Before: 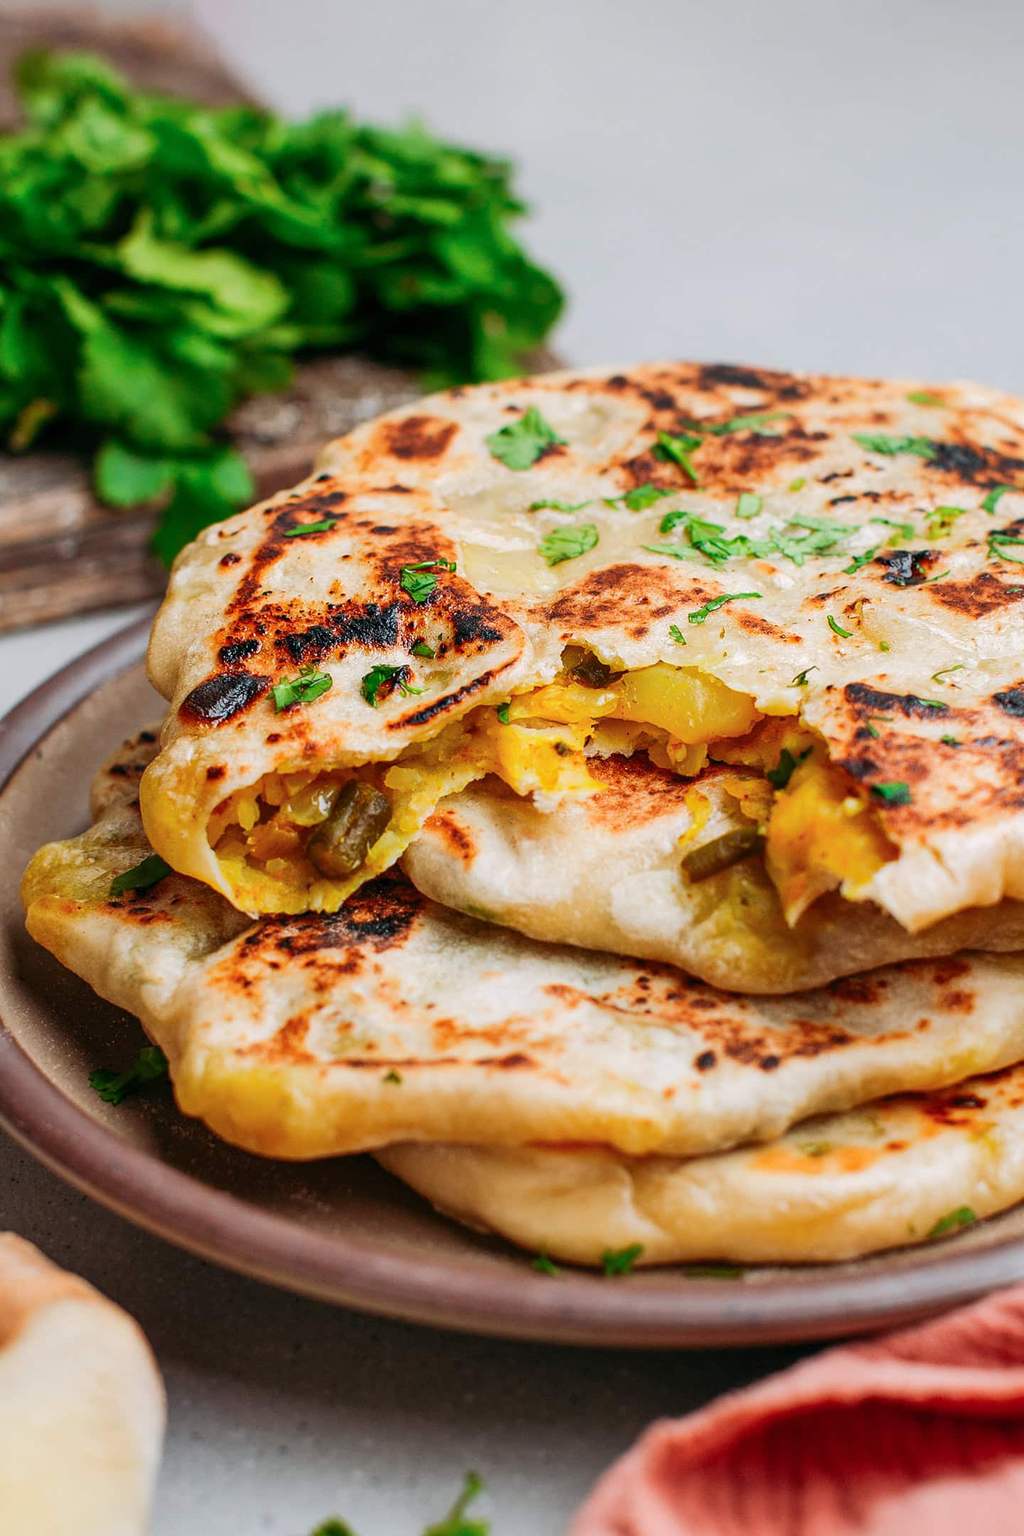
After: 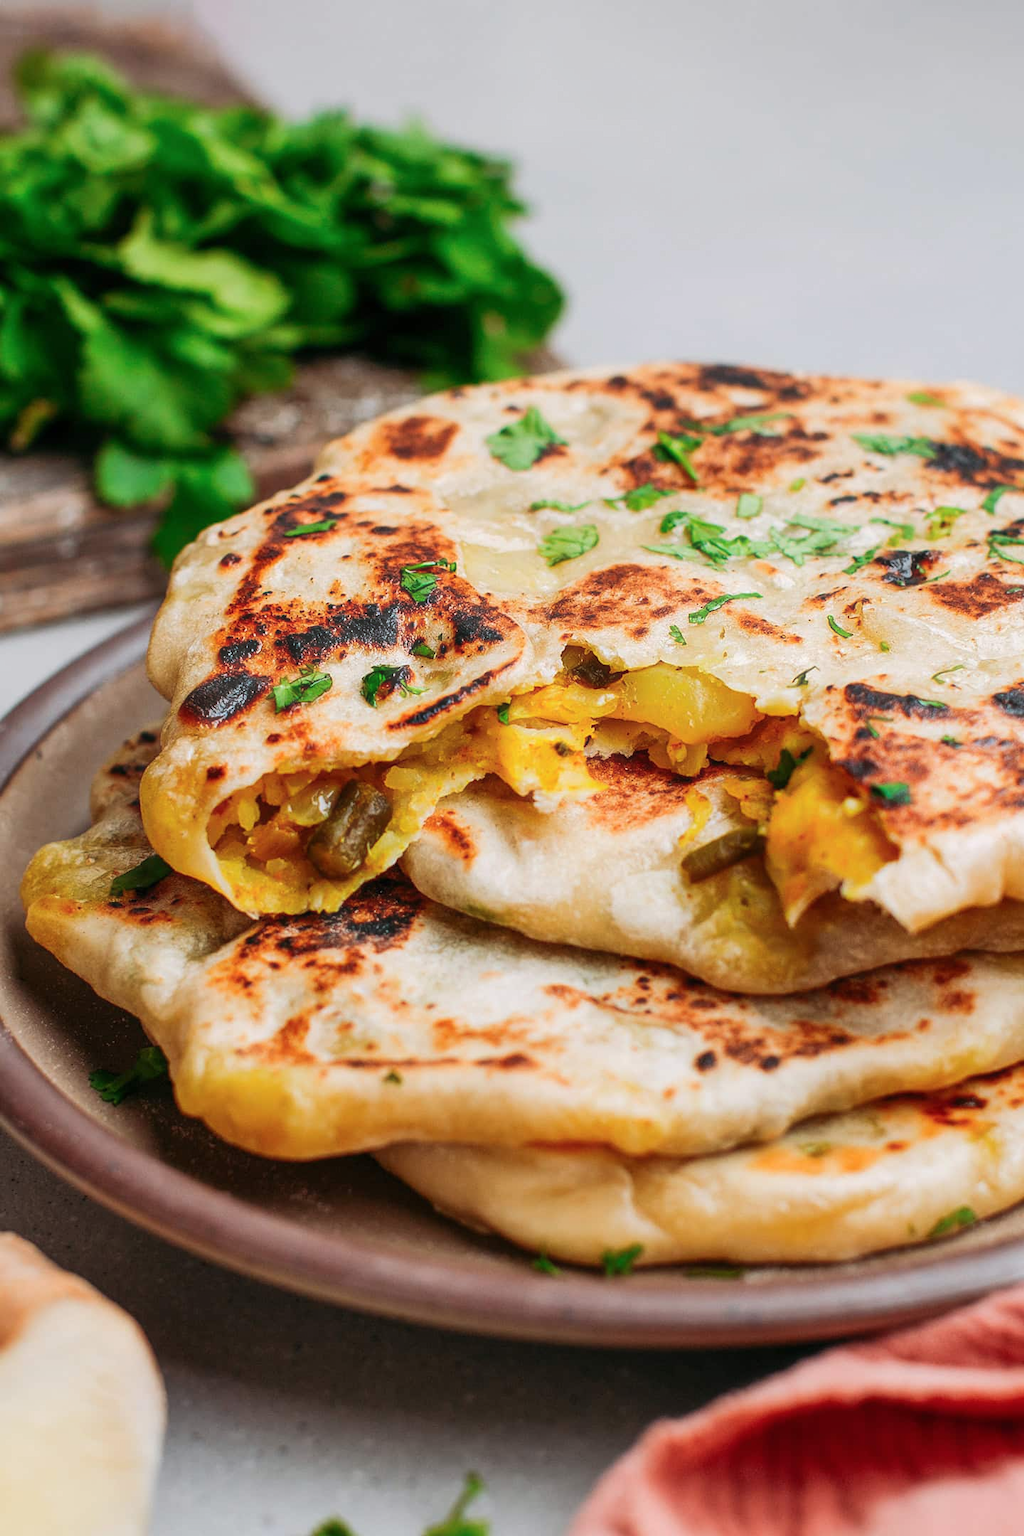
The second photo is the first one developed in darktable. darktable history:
haze removal: strength -0.101, compatibility mode true, adaptive false
